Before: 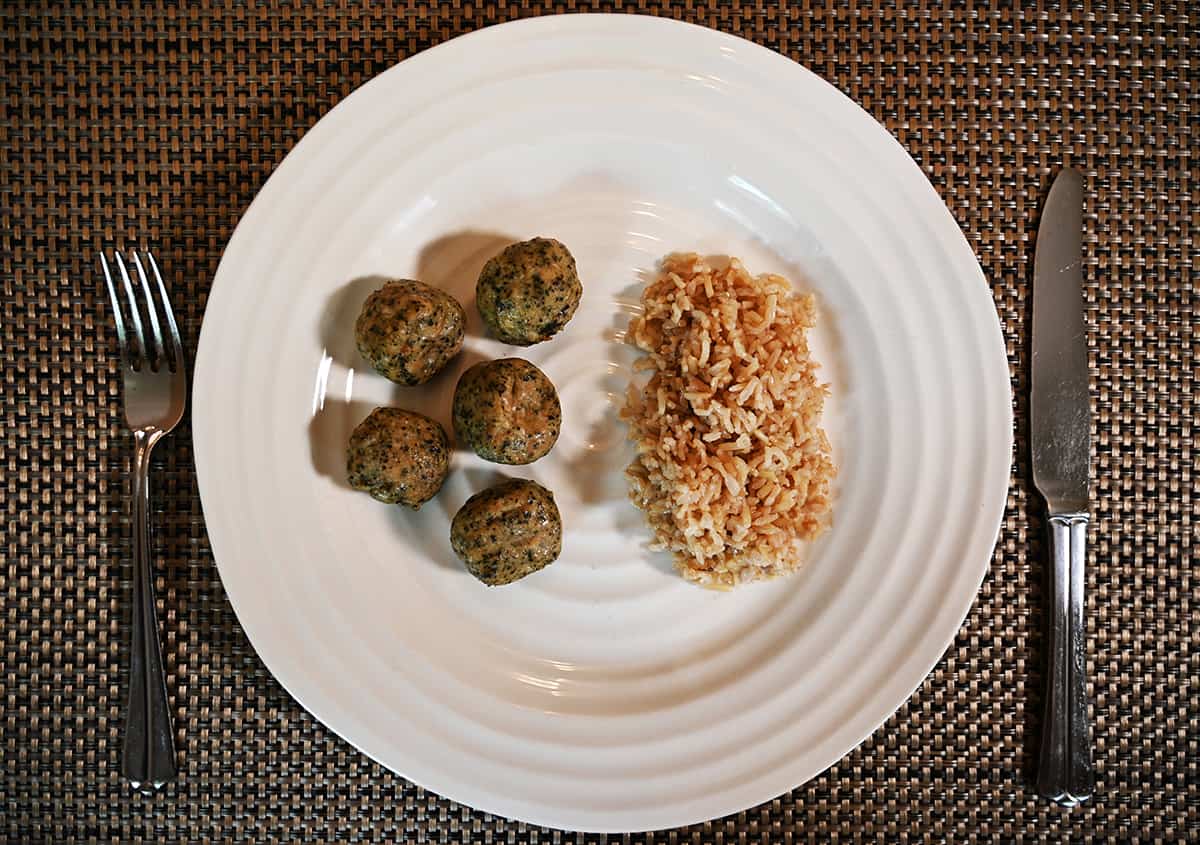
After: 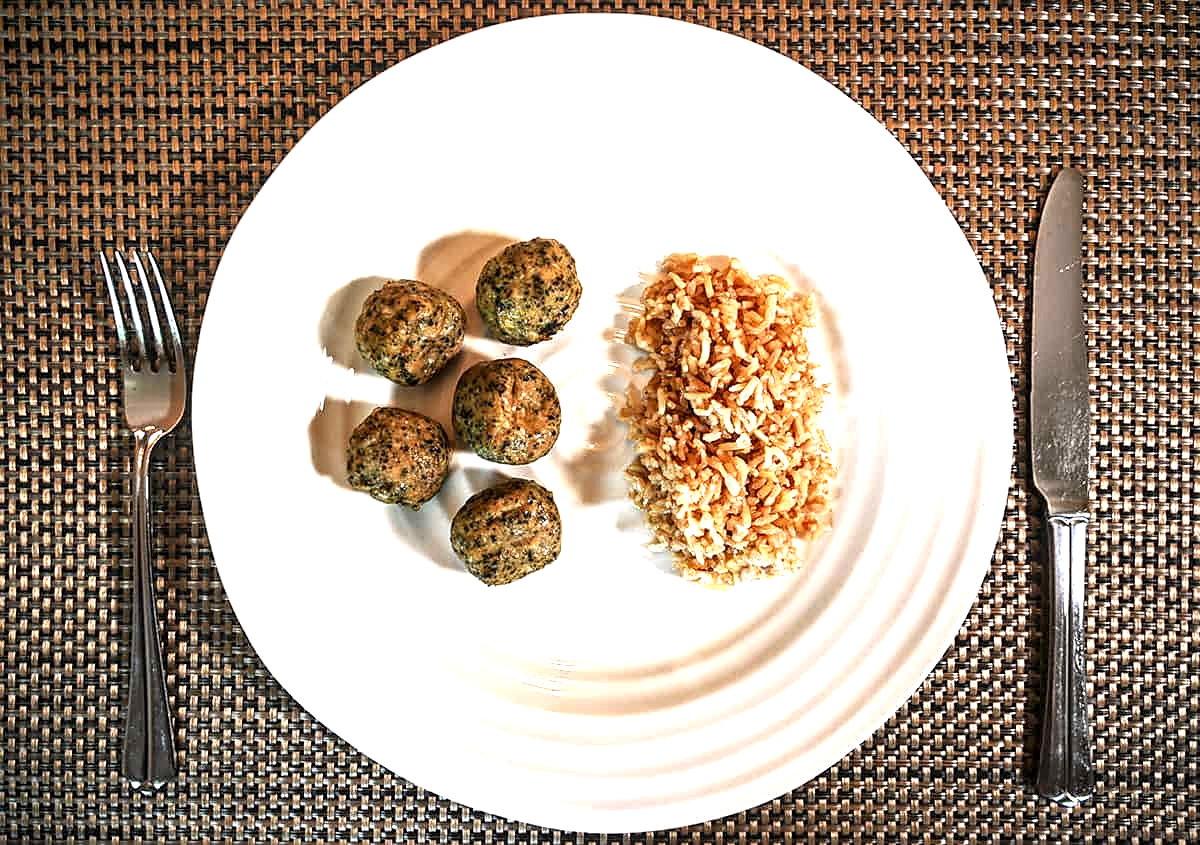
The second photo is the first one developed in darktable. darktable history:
exposure: black level correction 0, exposure 1.125 EV, compensate exposure bias true, compensate highlight preservation false
sharpen: radius 1.559, amount 0.373, threshold 1.271
local contrast: highlights 59%, detail 145%
